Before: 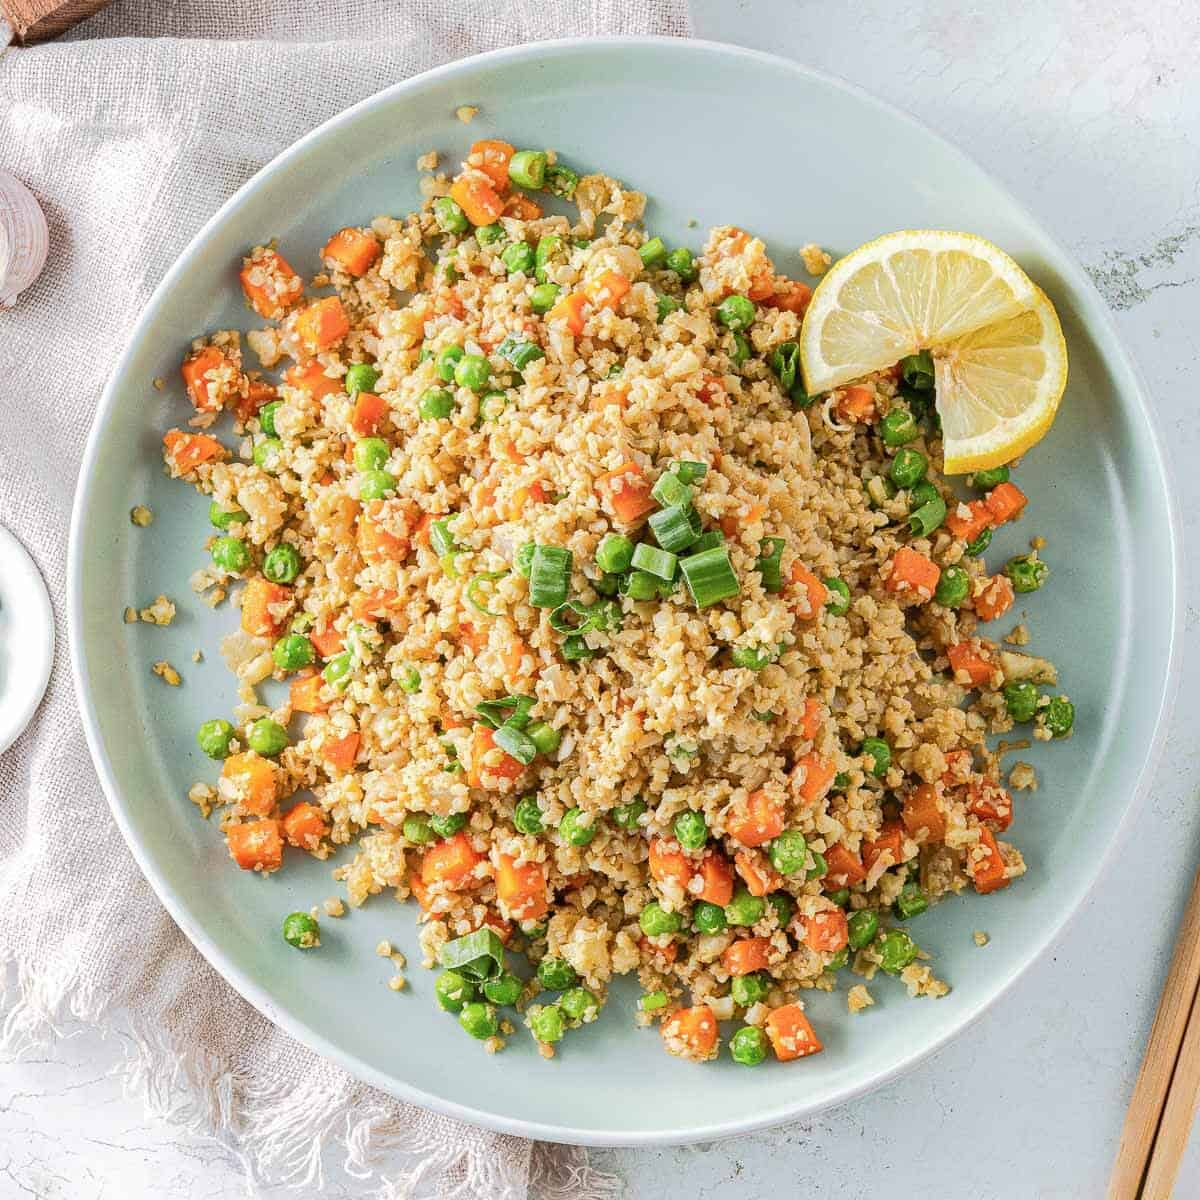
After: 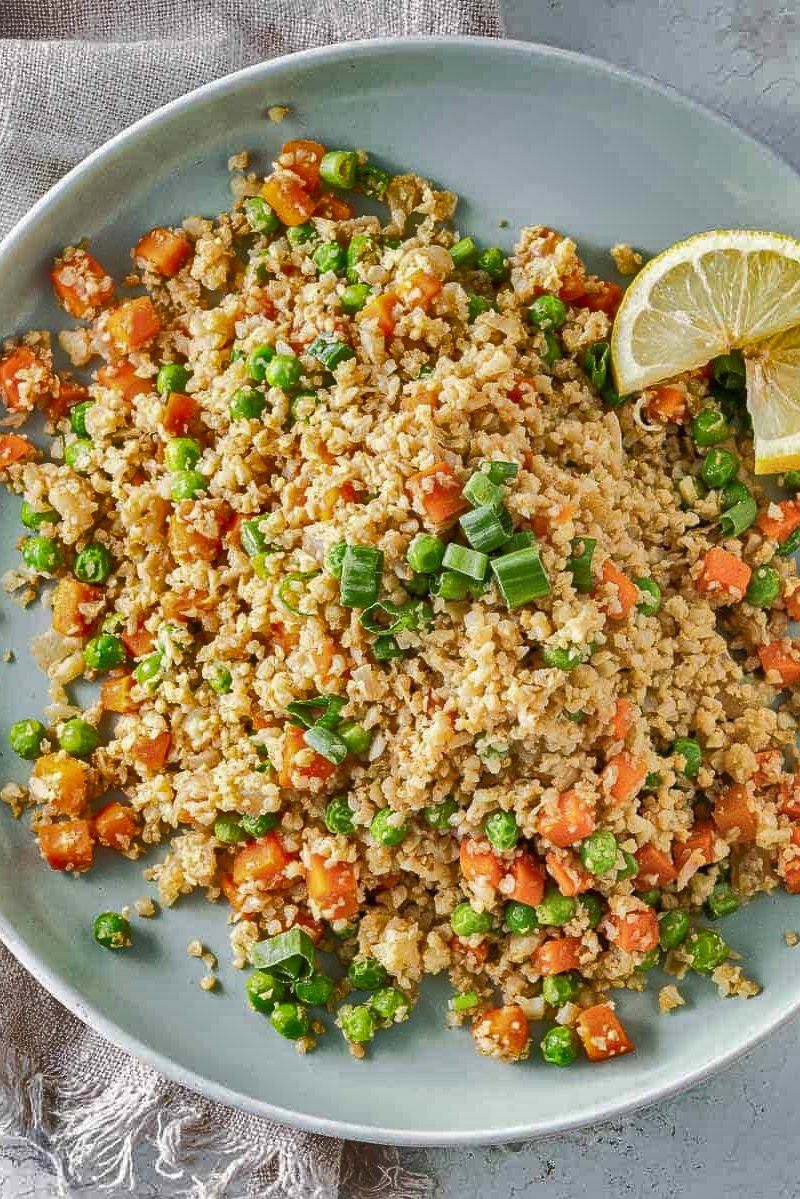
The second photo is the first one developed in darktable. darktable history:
crop and rotate: left 15.754%, right 17.579%
shadows and highlights: shadows 24.5, highlights -78.15, soften with gaussian
